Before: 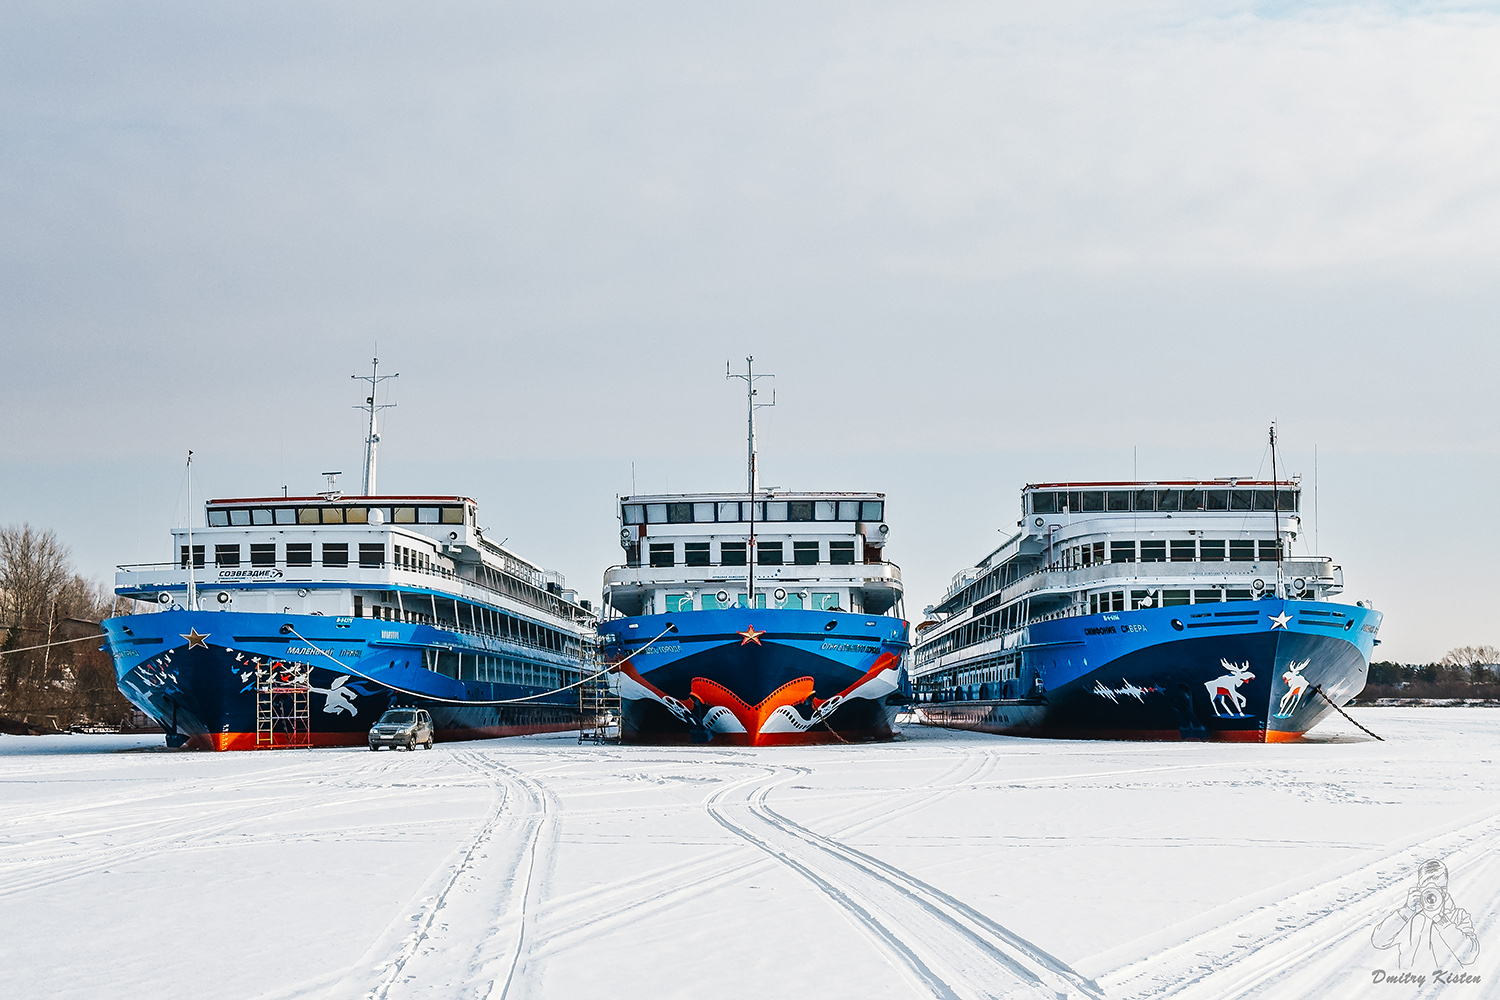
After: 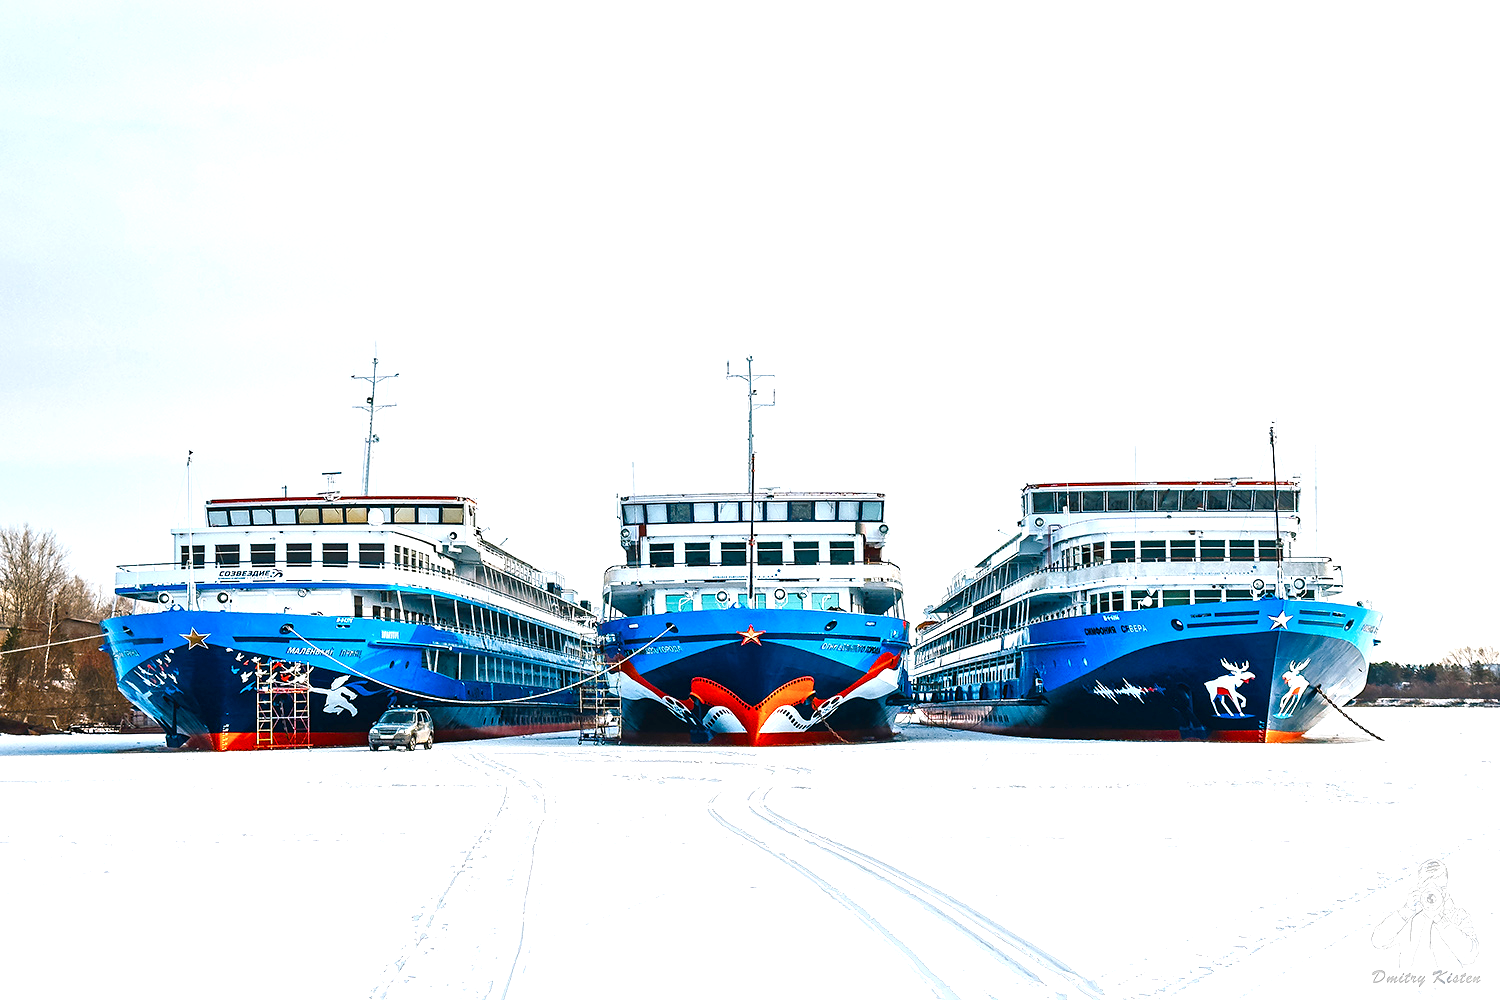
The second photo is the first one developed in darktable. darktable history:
color balance rgb: perceptual saturation grading › global saturation 20%, perceptual saturation grading › highlights -25.013%, perceptual saturation grading › shadows 49.772%
exposure: black level correction 0.001, exposure 0.958 EV, compensate exposure bias true, compensate highlight preservation false
